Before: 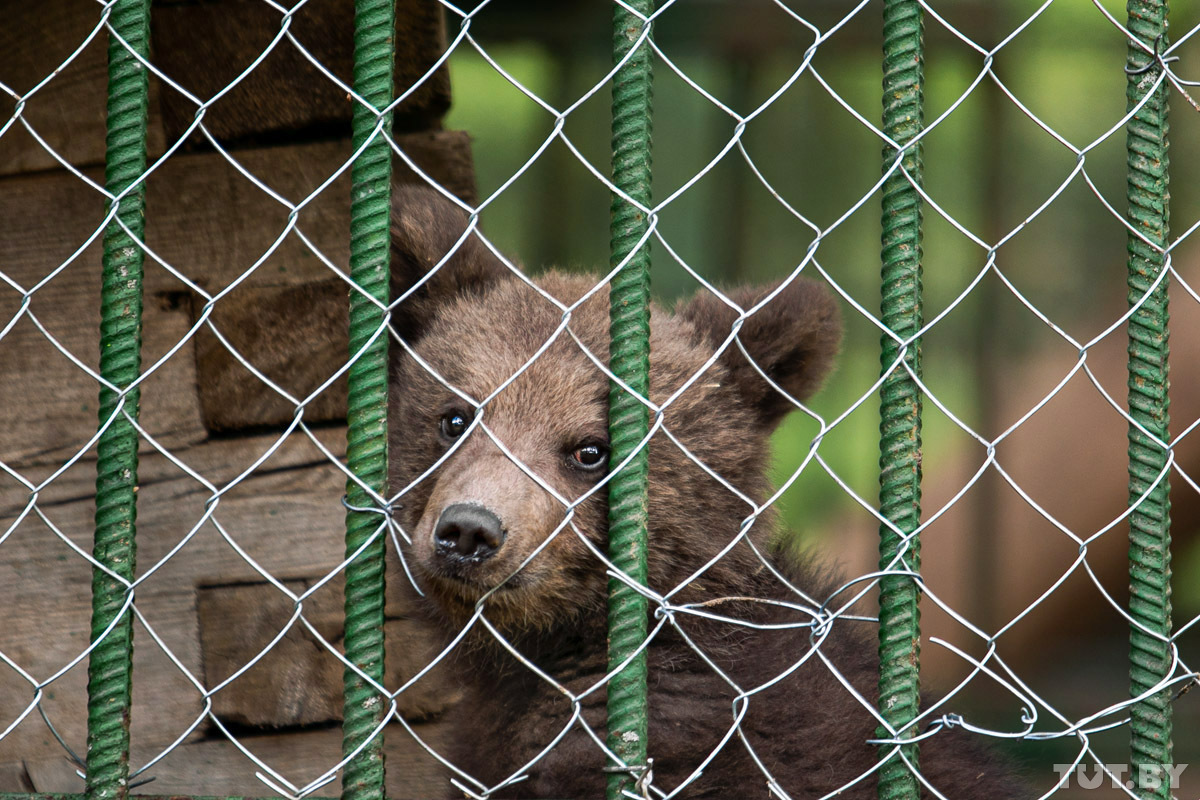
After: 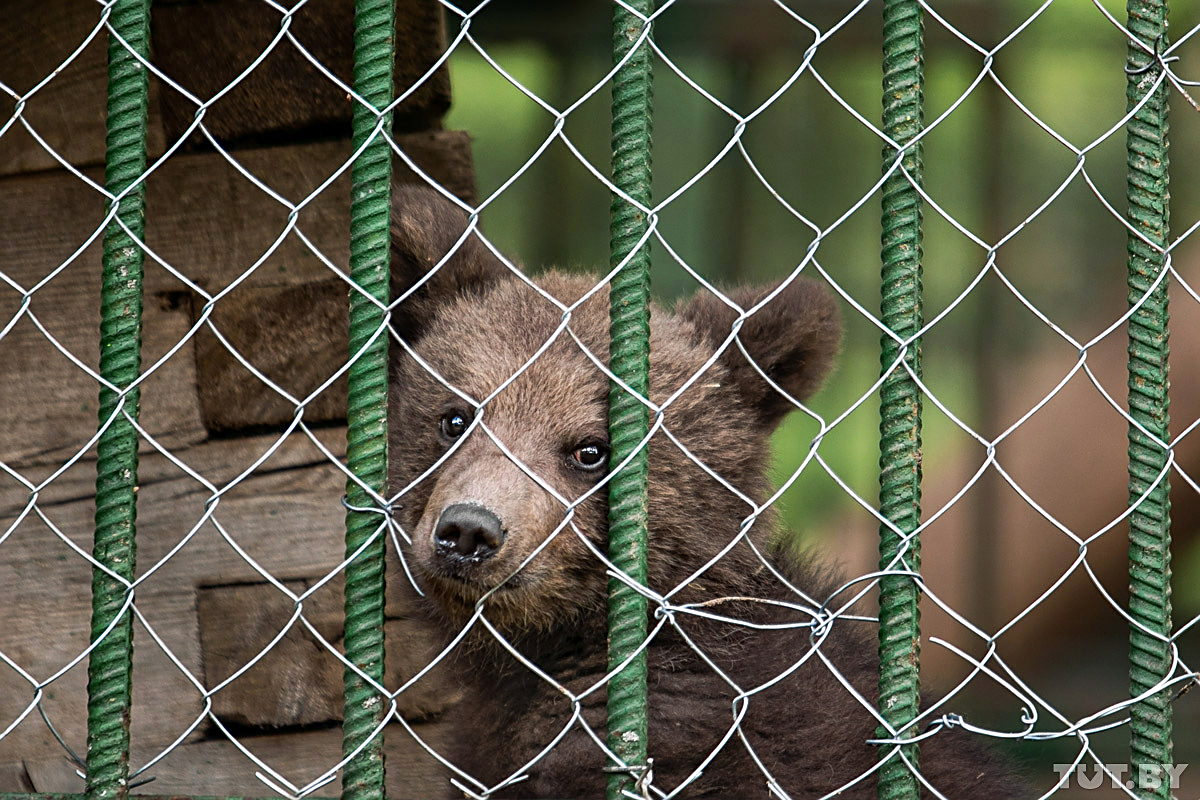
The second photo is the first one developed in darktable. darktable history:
contrast brightness saturation: saturation -0.05
sharpen: on, module defaults
